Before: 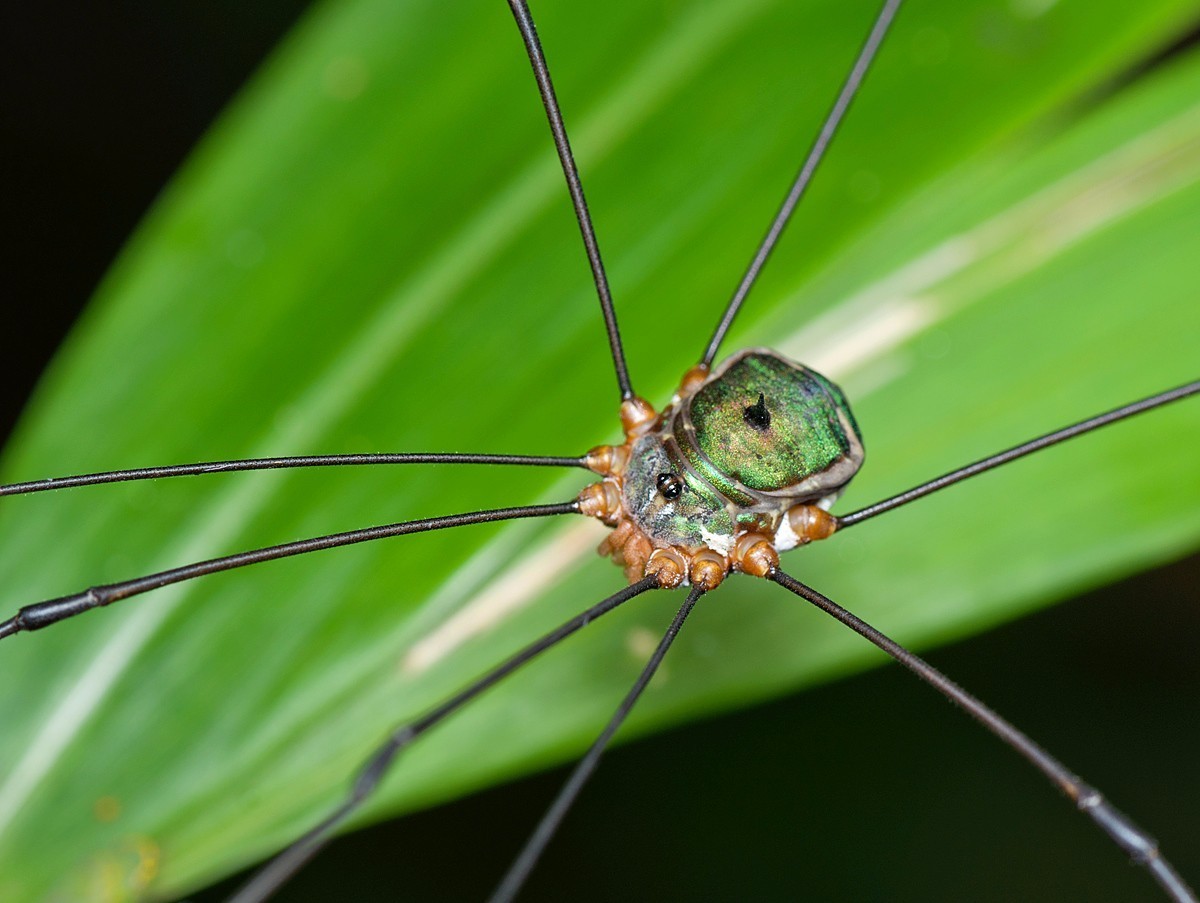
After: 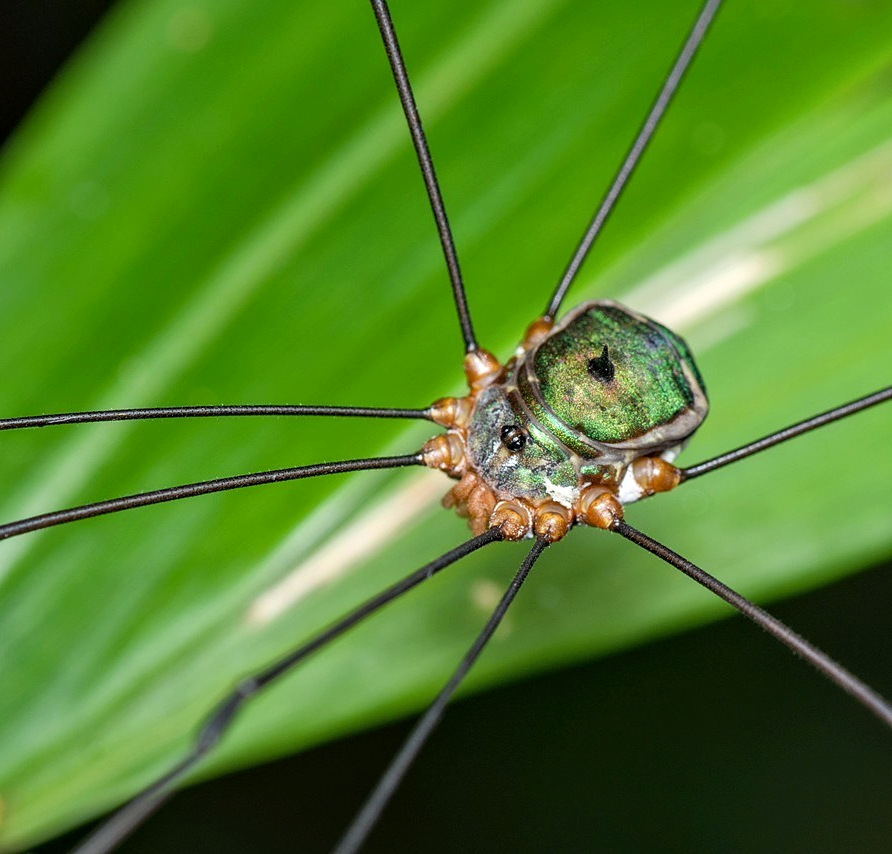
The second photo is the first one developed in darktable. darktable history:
crop and rotate: left 13.074%, top 5.363%, right 12.59%
local contrast: on, module defaults
exposure: compensate highlight preservation false
